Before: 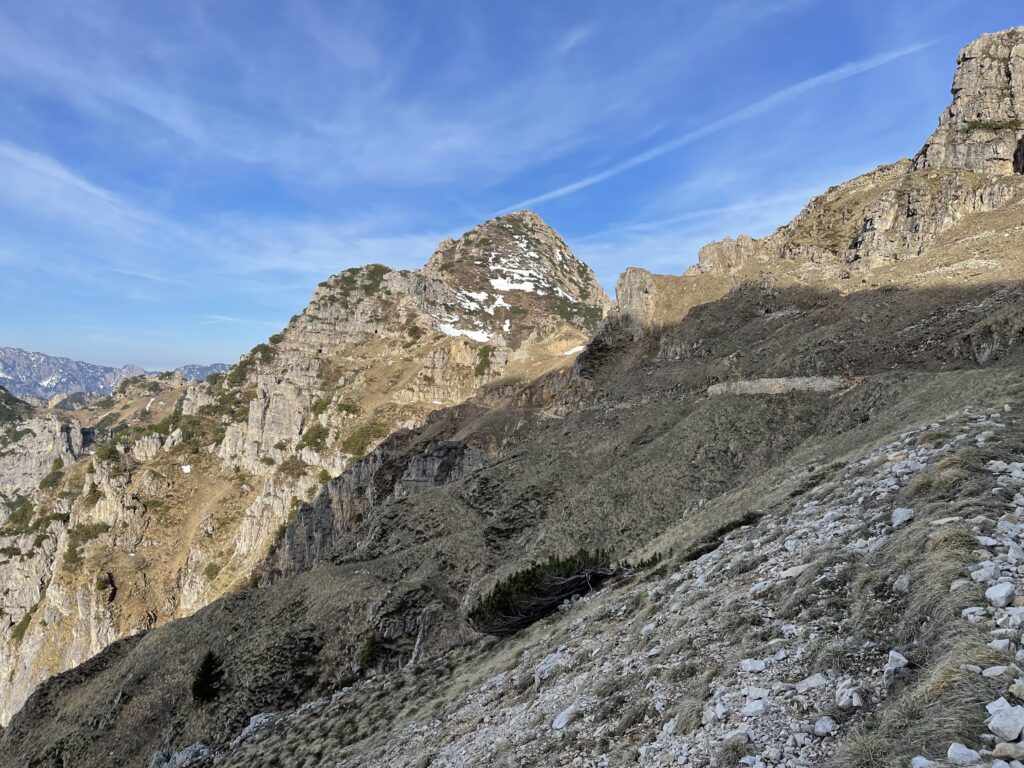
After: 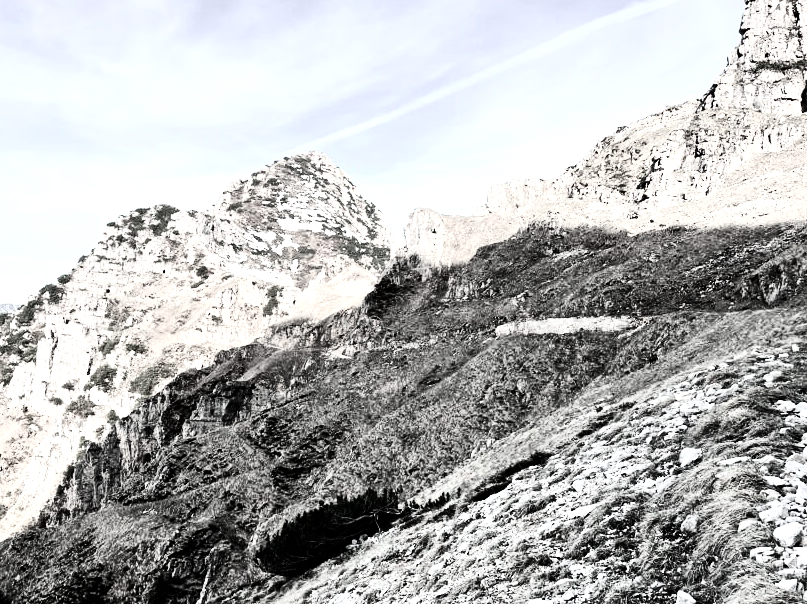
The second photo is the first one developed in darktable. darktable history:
crop and rotate: left 20.74%, top 7.912%, right 0.375%, bottom 13.378%
color contrast: green-magenta contrast 0.3, blue-yellow contrast 0.15
contrast brightness saturation: contrast 0.2, brightness -0.11, saturation 0.1
levels: levels [0, 0.476, 0.951]
rgb curve: curves: ch0 [(0, 0) (0.21, 0.15) (0.24, 0.21) (0.5, 0.75) (0.75, 0.96) (0.89, 0.99) (1, 1)]; ch1 [(0, 0.02) (0.21, 0.13) (0.25, 0.2) (0.5, 0.67) (0.75, 0.9) (0.89, 0.97) (1, 1)]; ch2 [(0, 0.02) (0.21, 0.13) (0.25, 0.2) (0.5, 0.67) (0.75, 0.9) (0.89, 0.97) (1, 1)], compensate middle gray true
